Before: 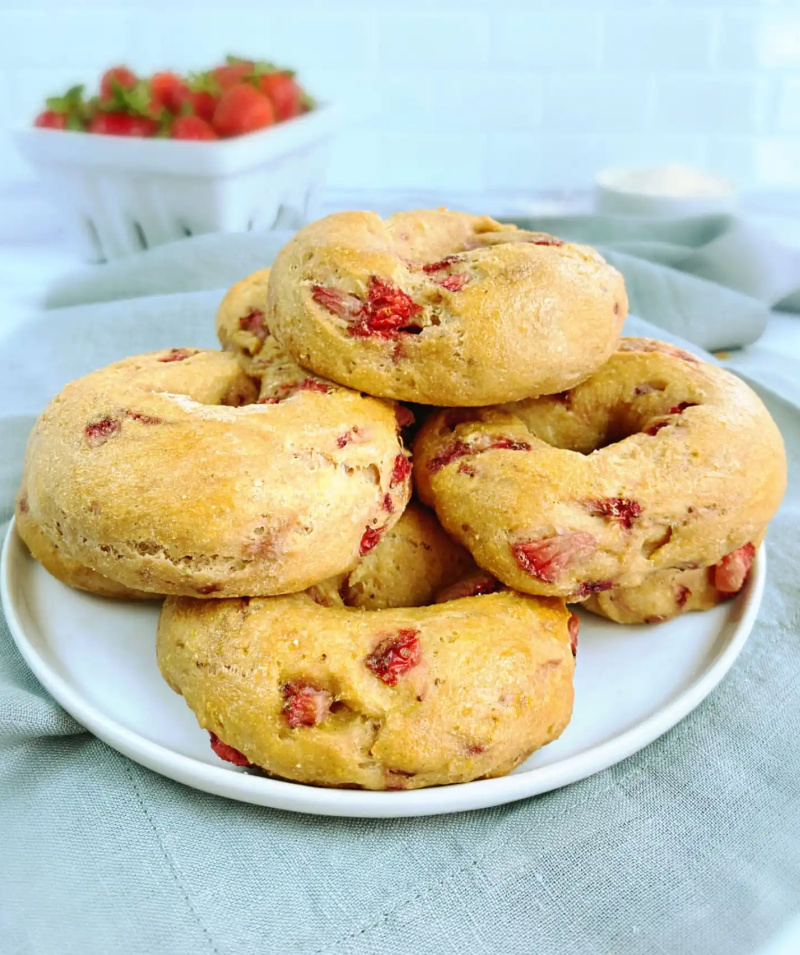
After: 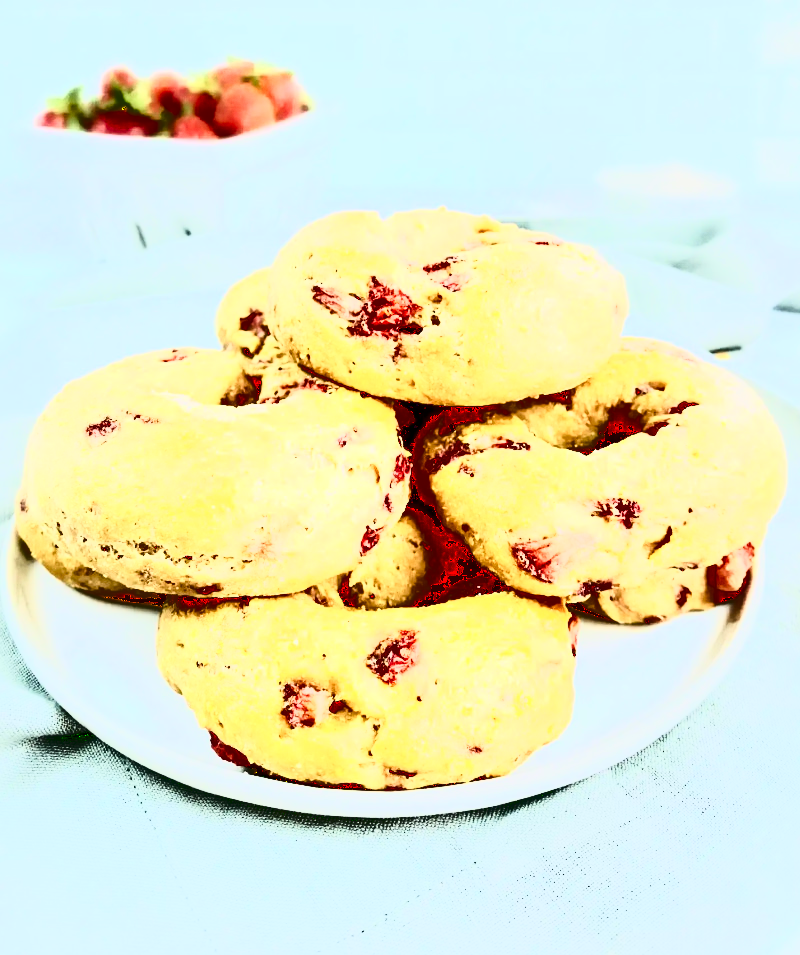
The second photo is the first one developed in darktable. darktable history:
exposure: black level correction 0.009, exposure 0.108 EV, compensate highlight preservation false
tone curve: curves: ch0 [(0, 0.029) (0.168, 0.142) (0.359, 0.44) (0.469, 0.544) (0.634, 0.722) (0.858, 0.903) (1, 0.968)]; ch1 [(0, 0) (0.437, 0.453) (0.472, 0.47) (0.502, 0.502) (0.54, 0.534) (0.57, 0.592) (0.618, 0.66) (0.699, 0.749) (0.859, 0.899) (1, 1)]; ch2 [(0, 0) (0.33, 0.301) (0.421, 0.443) (0.476, 0.498) (0.505, 0.503) (0.547, 0.557) (0.586, 0.634) (0.608, 0.676) (1, 1)]
contrast brightness saturation: contrast 0.92, brightness 0.203
